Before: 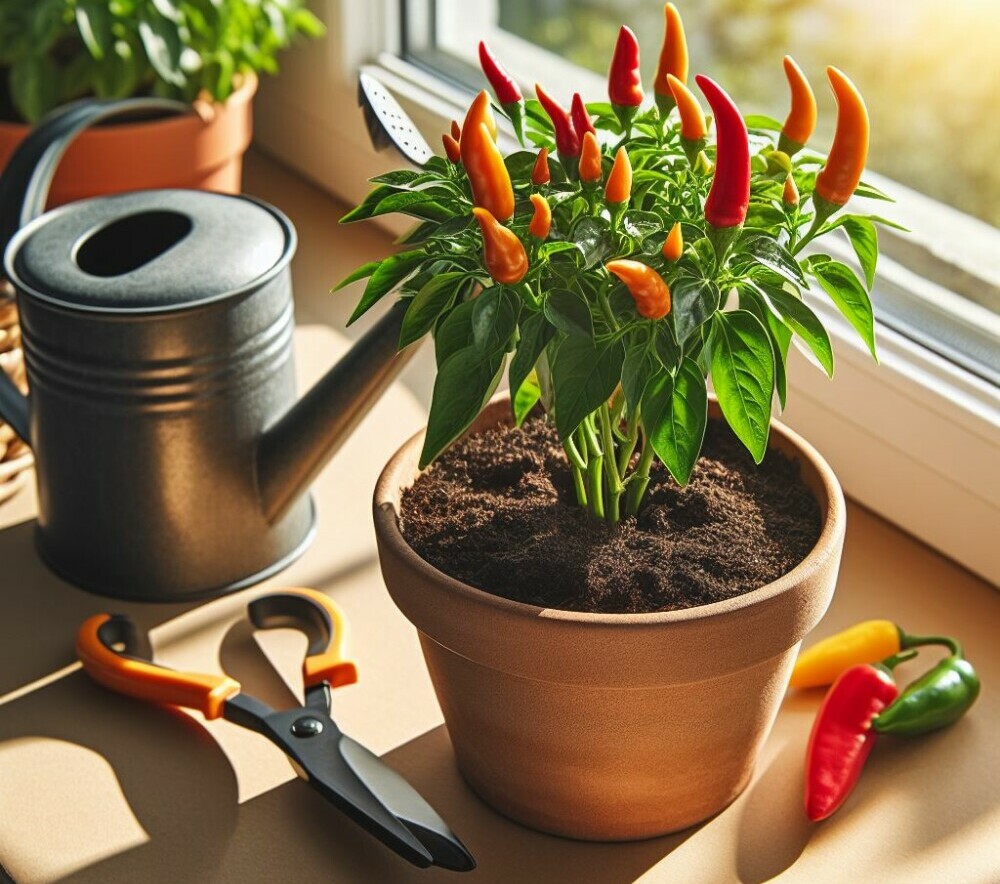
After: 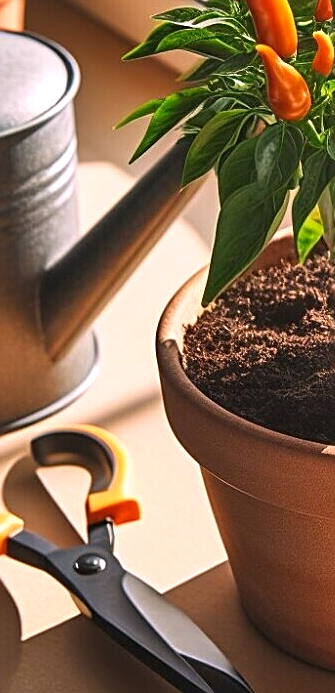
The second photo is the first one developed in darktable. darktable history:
sharpen: on, module defaults
crop and rotate: left 21.77%, top 18.528%, right 44.676%, bottom 2.997%
white balance: red 1.188, blue 1.11
color correction: highlights a* -8, highlights b* 3.1
